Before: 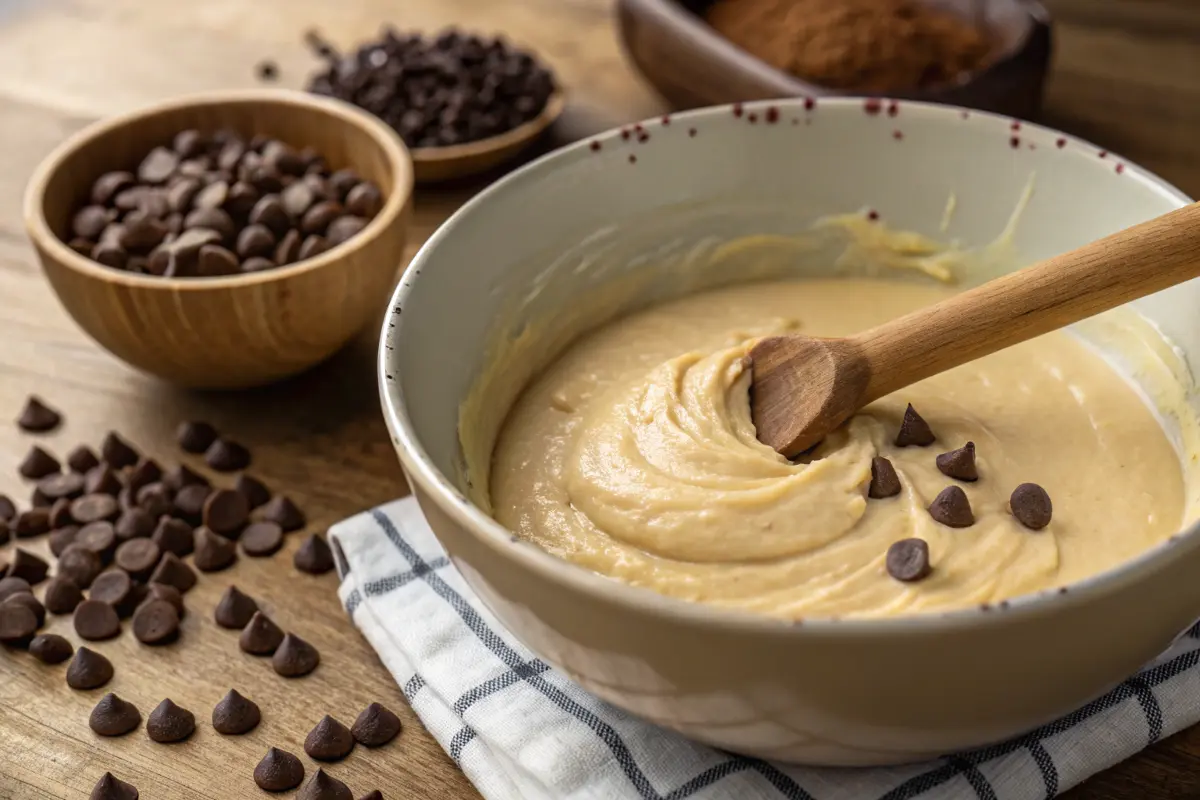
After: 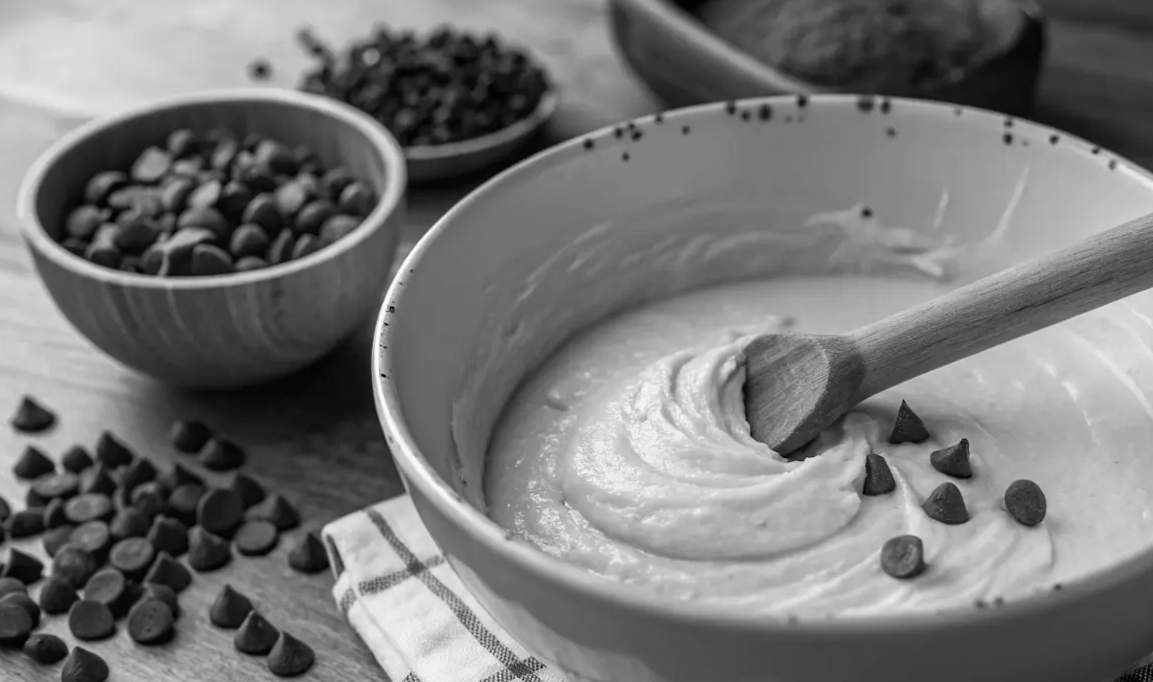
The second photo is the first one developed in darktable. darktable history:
monochrome: a 32, b 64, size 2.3
crop and rotate: angle 0.2°, left 0.275%, right 3.127%, bottom 14.18%
